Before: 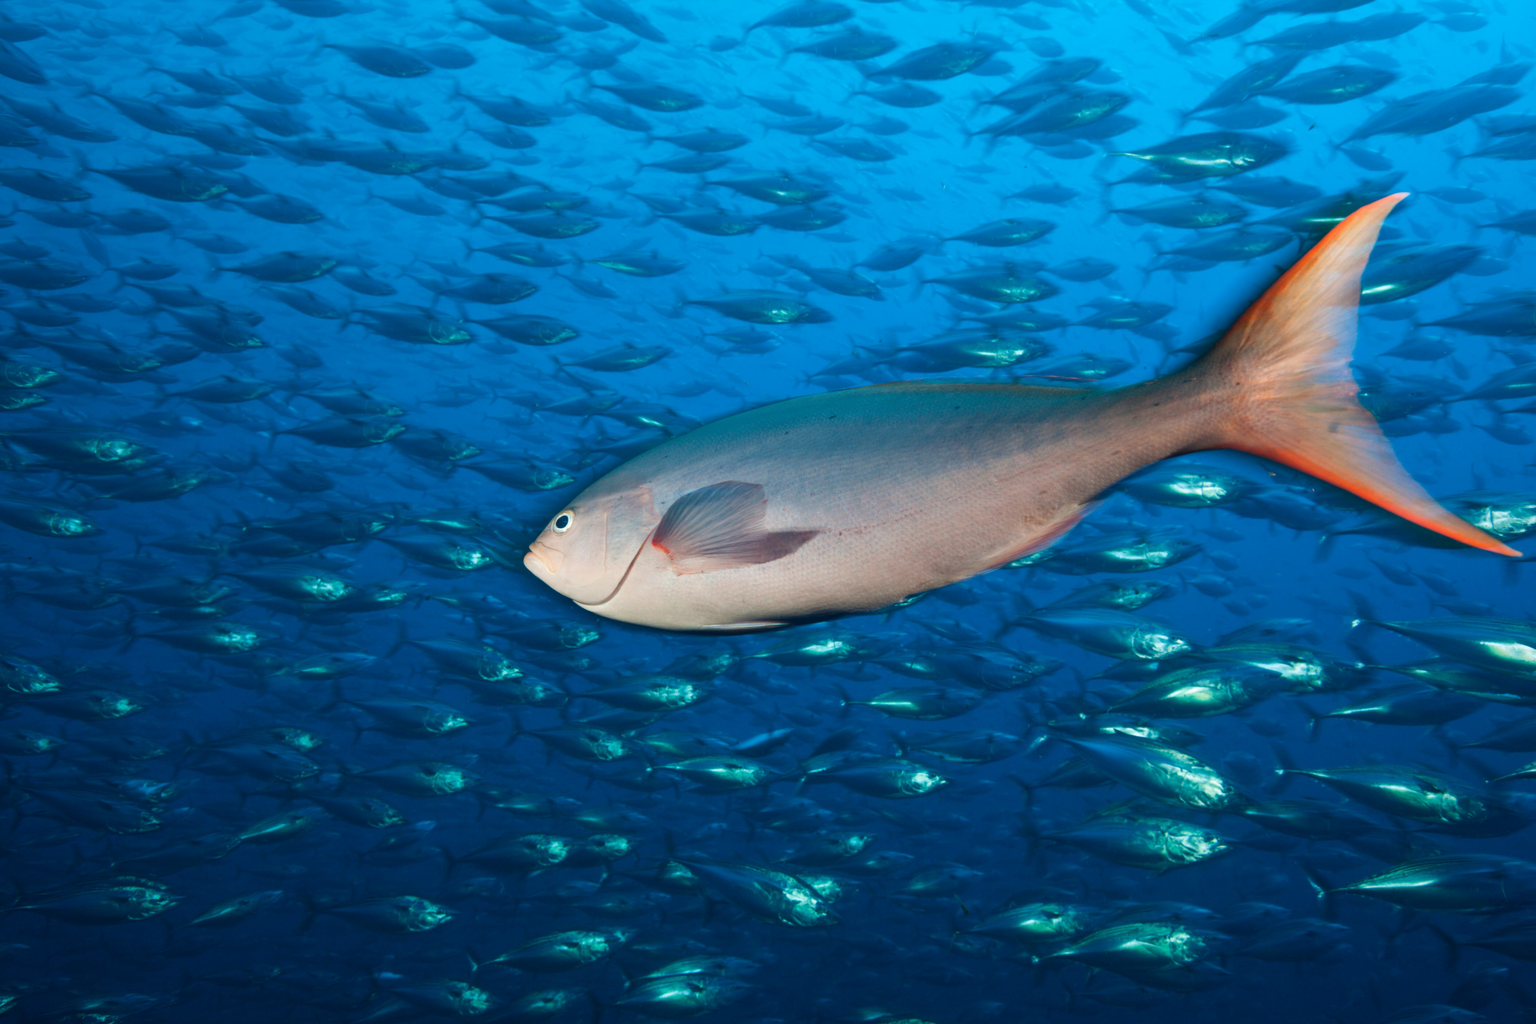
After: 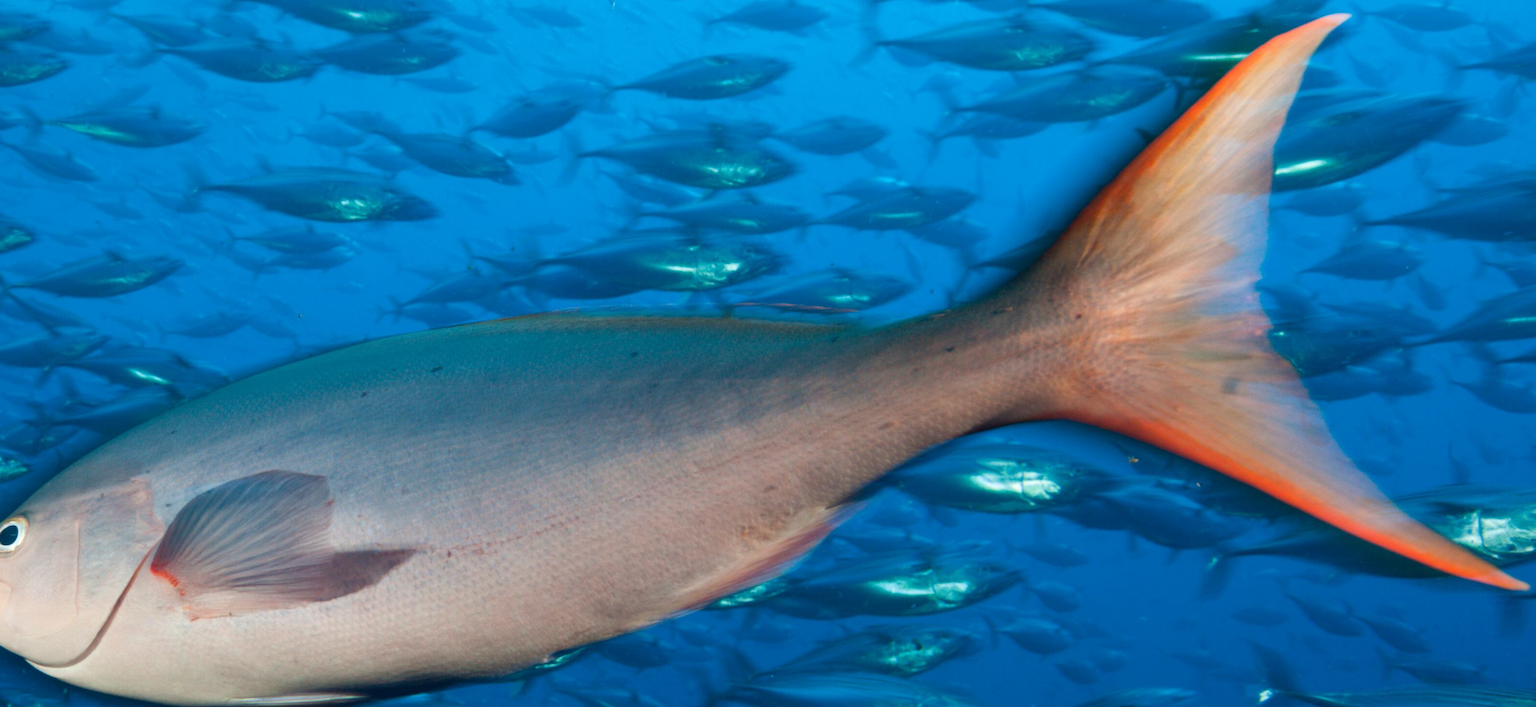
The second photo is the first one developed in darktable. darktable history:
crop: left 36.268%, top 17.973%, right 0.585%, bottom 38.377%
